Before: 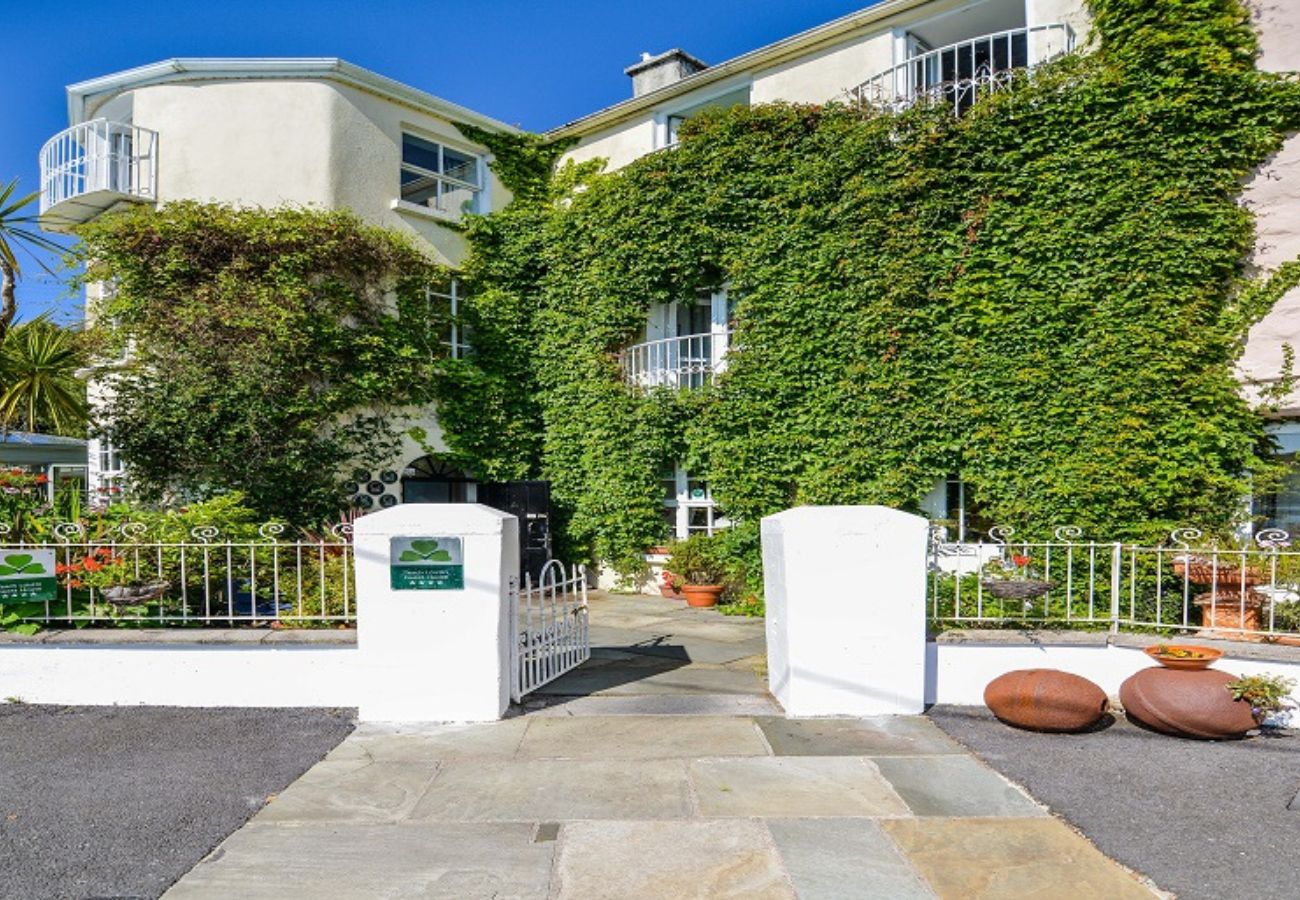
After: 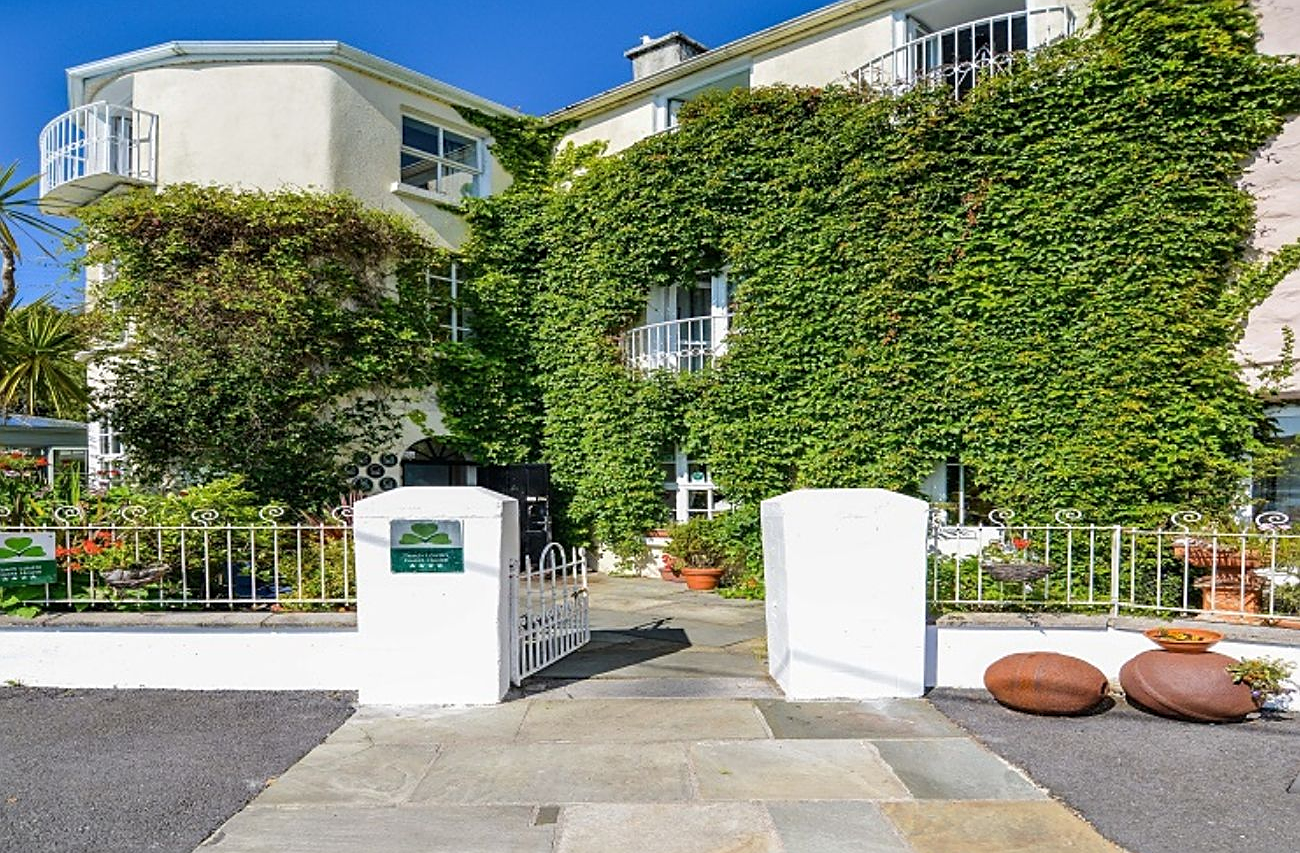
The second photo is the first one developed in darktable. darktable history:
crop and rotate: top 1.999%, bottom 3.175%
sharpen: on, module defaults
